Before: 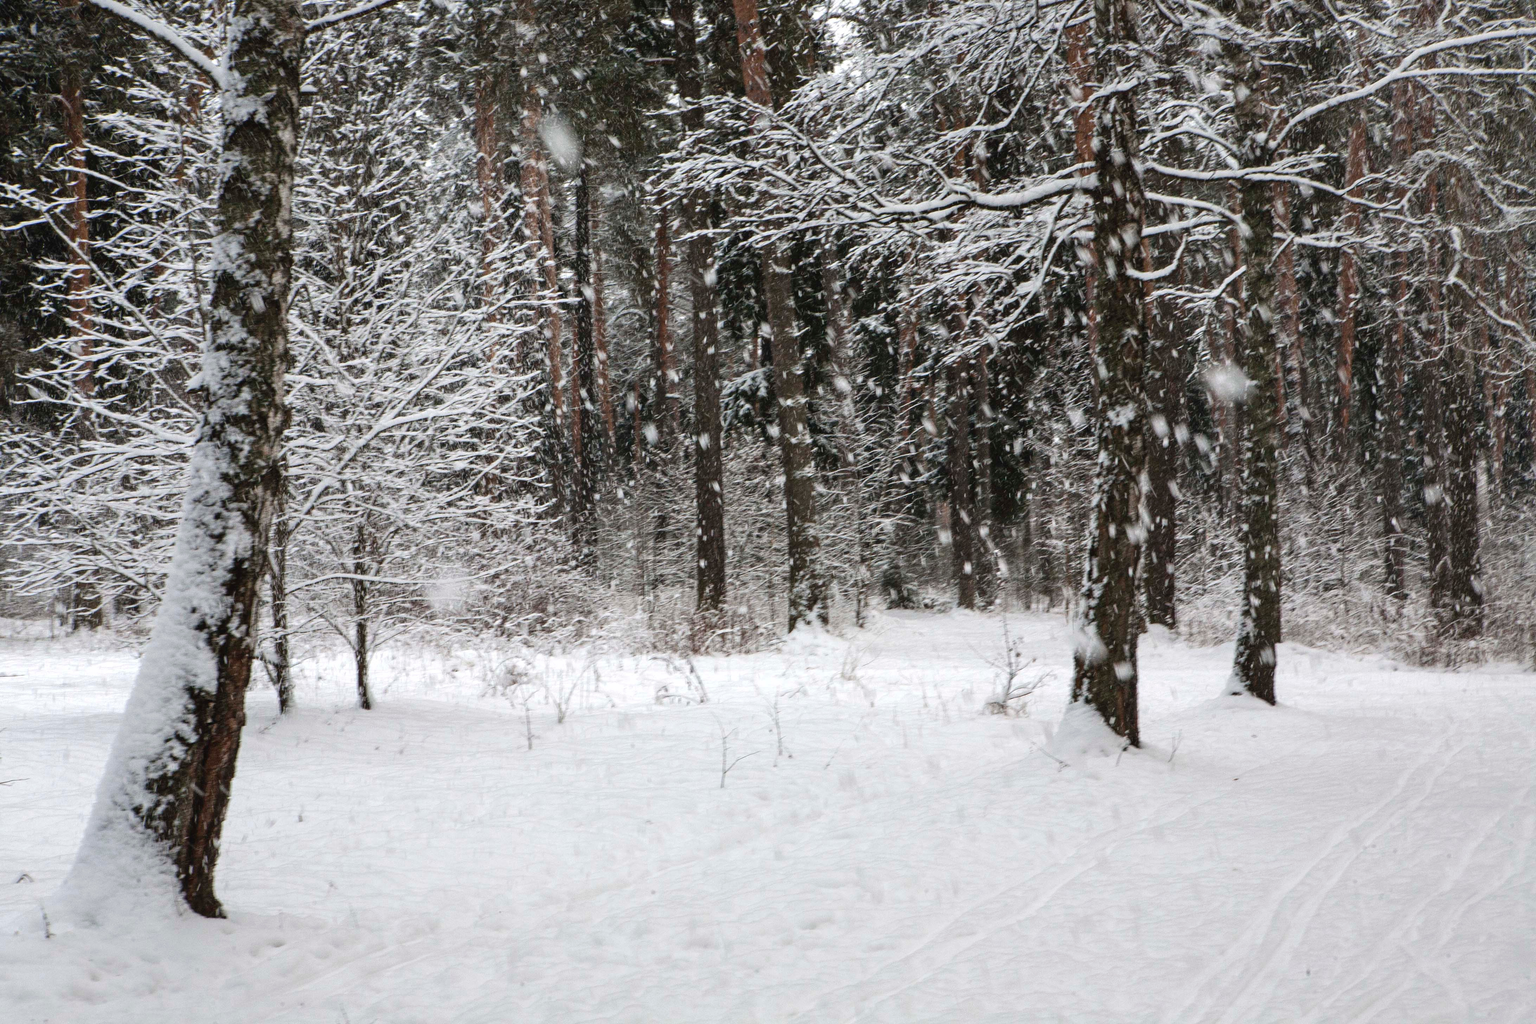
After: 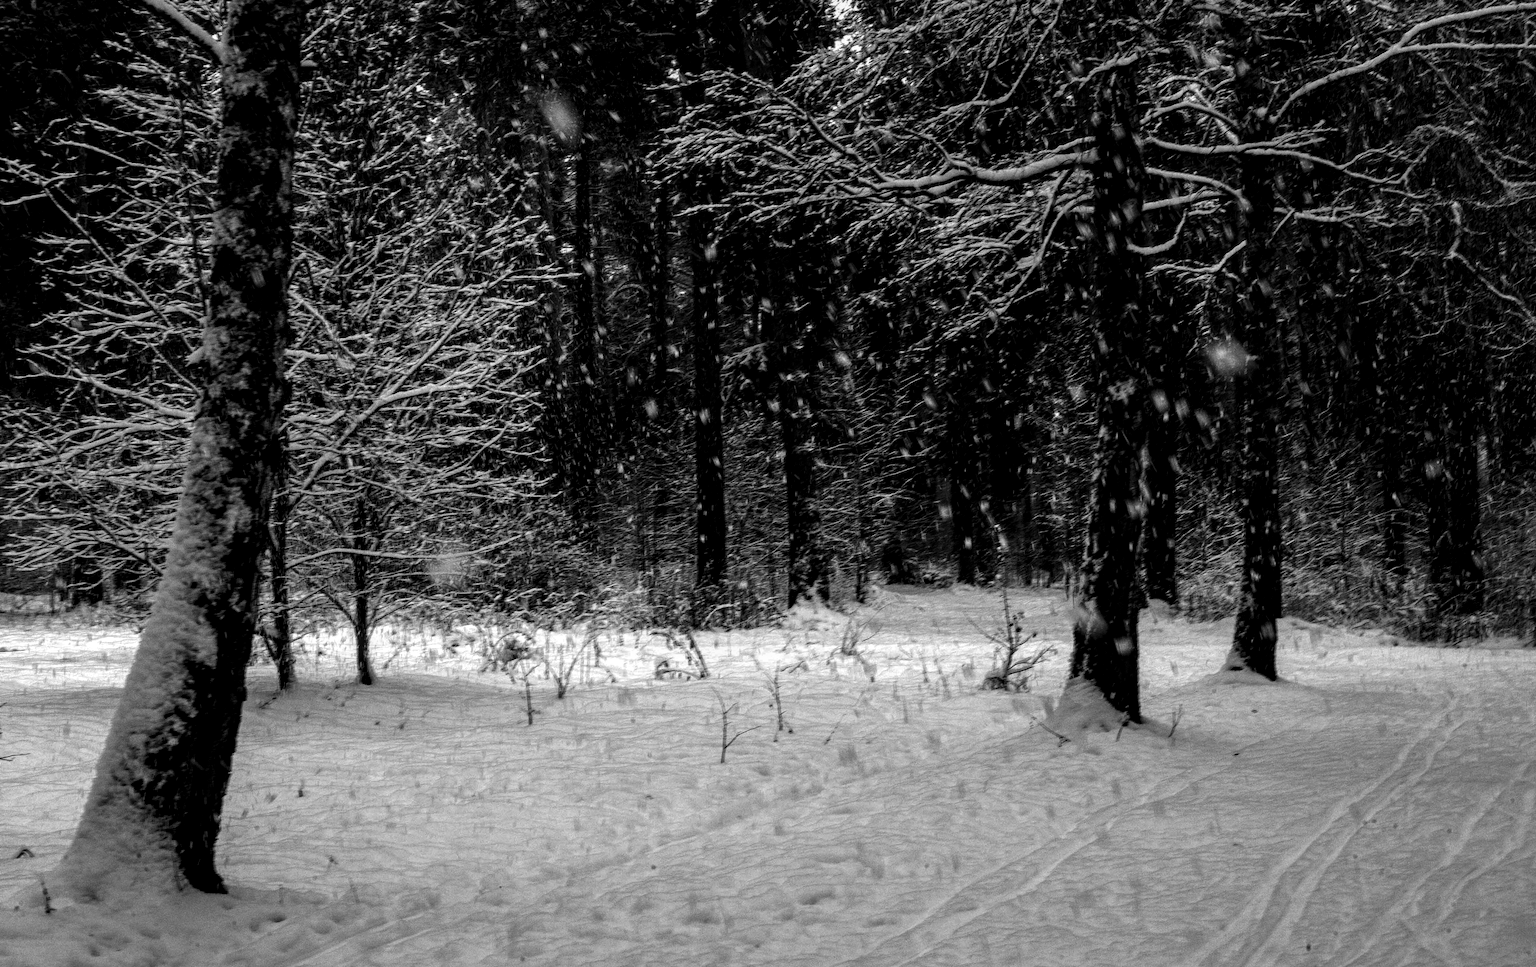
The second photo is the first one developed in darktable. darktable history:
contrast brightness saturation: contrast 0.02, brightness -1, saturation -1
crop and rotate: top 2.479%, bottom 3.018%
grain: coarseness 0.09 ISO
local contrast: highlights 35%, detail 135%
